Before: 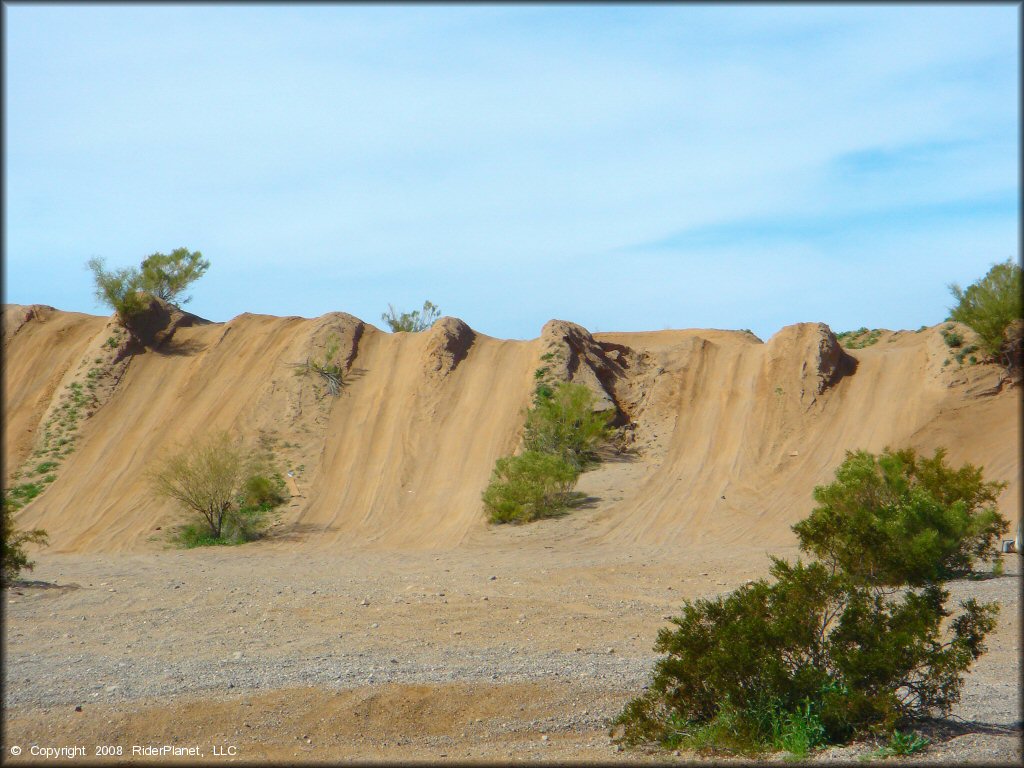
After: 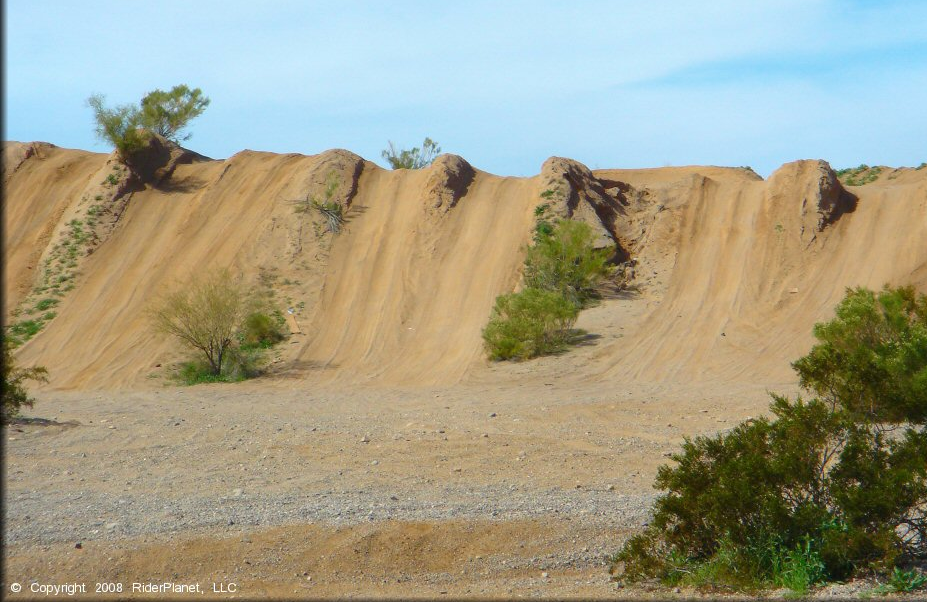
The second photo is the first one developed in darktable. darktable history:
crop: top 21.282%, right 9.444%, bottom 0.242%
color zones: mix 40.53%
